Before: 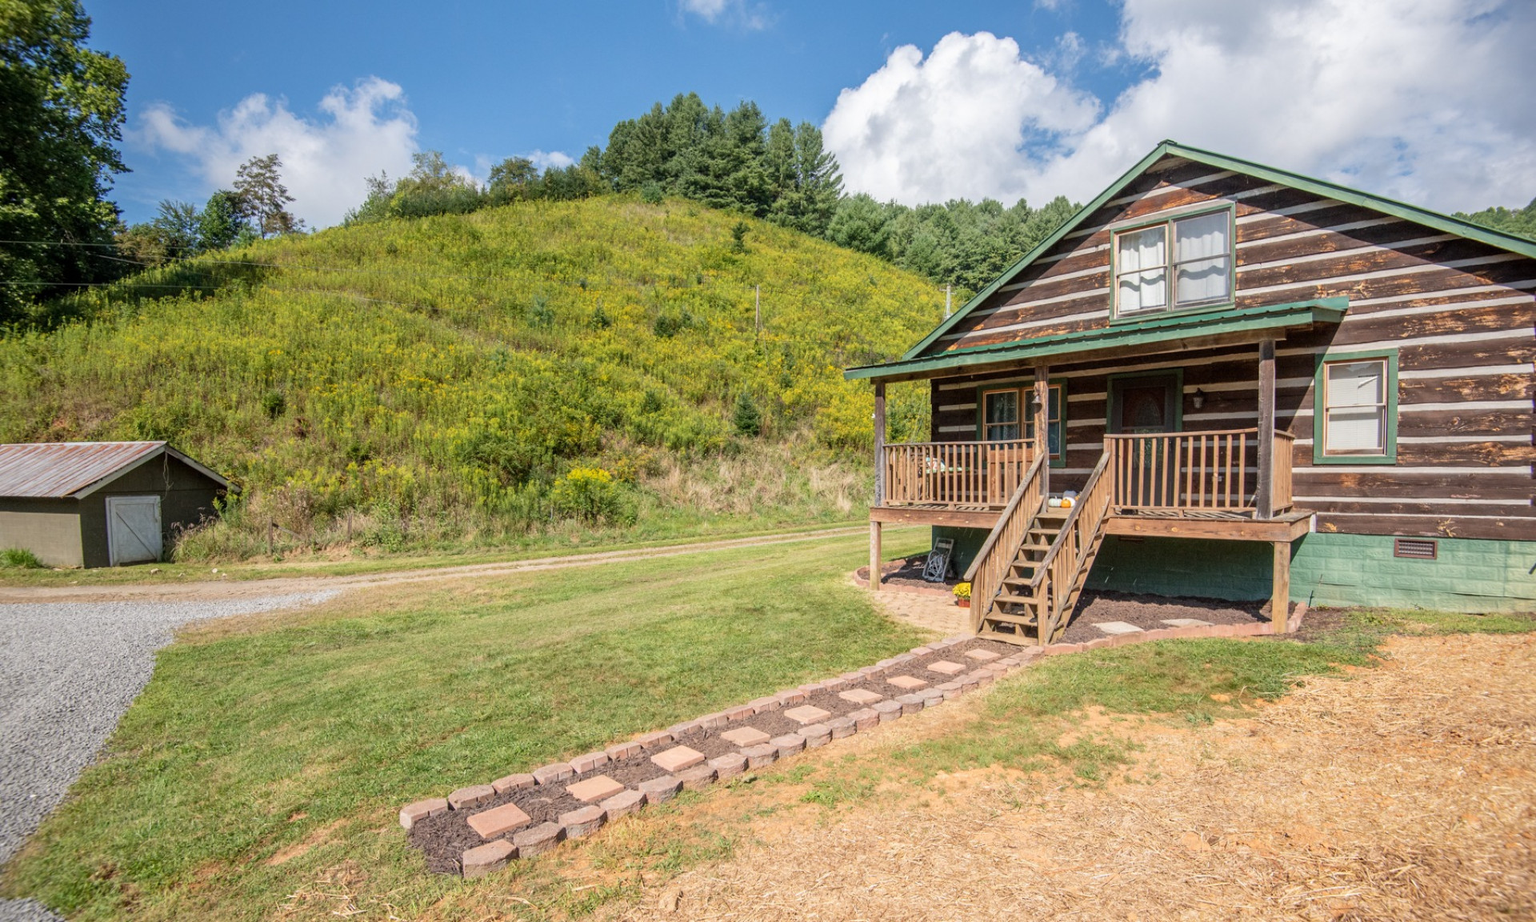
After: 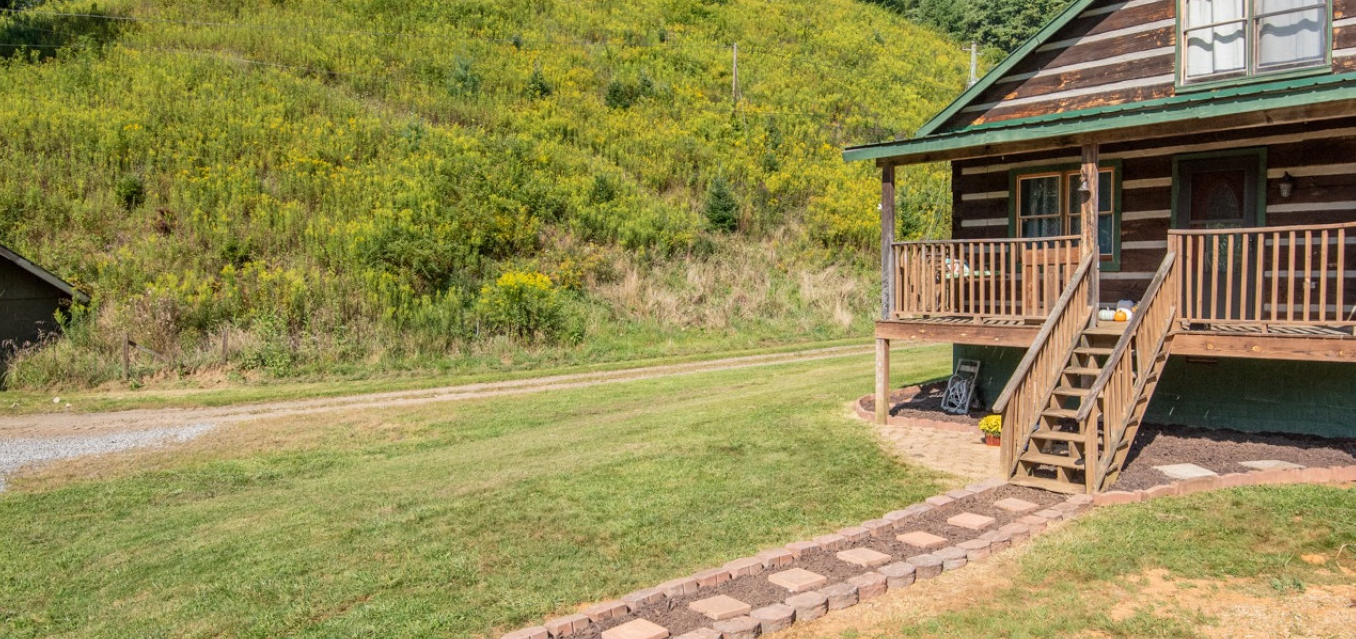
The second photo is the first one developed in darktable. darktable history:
crop: left 11.06%, top 27.182%, right 18.309%, bottom 17.312%
tone equalizer: edges refinement/feathering 500, mask exposure compensation -1.57 EV, preserve details no
